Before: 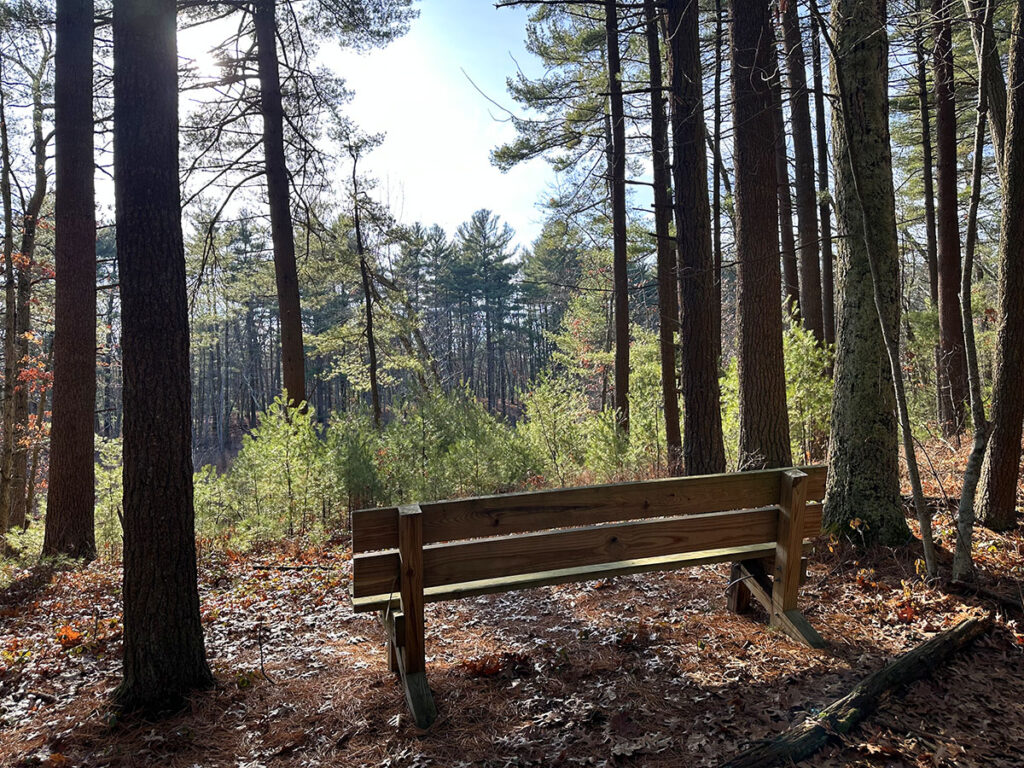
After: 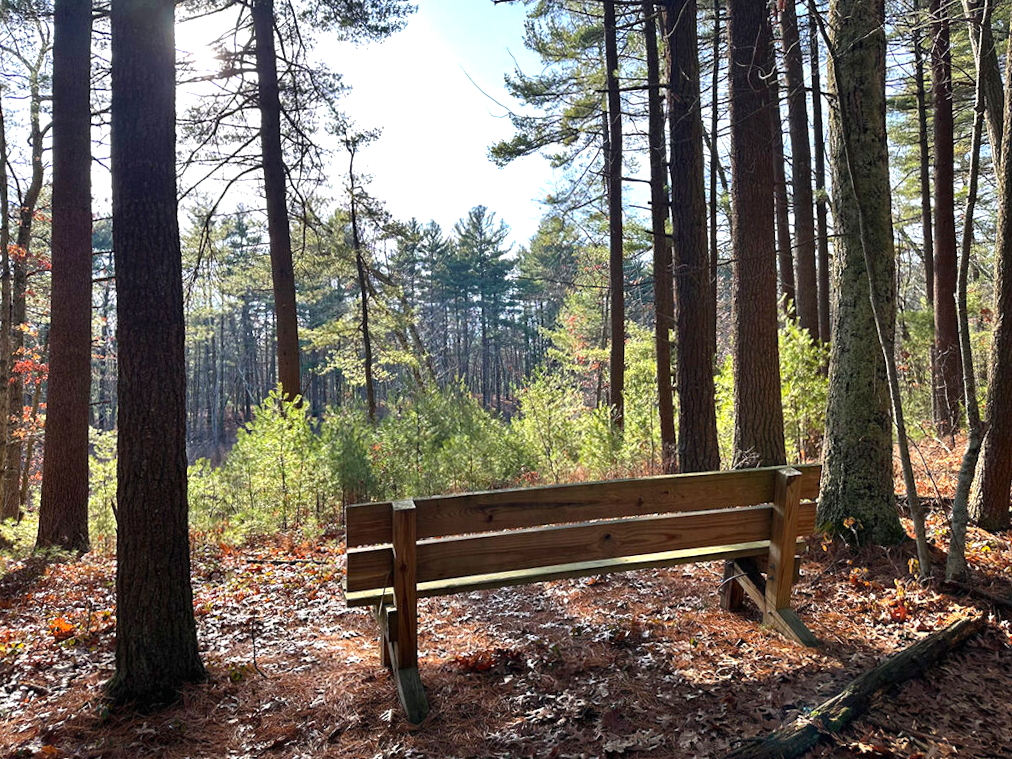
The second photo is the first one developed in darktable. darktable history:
shadows and highlights: shadows 12, white point adjustment 1.2, soften with gaussian
crop and rotate: angle -0.5°
exposure: black level correction 0, exposure 0.5 EV, compensate highlight preservation false
